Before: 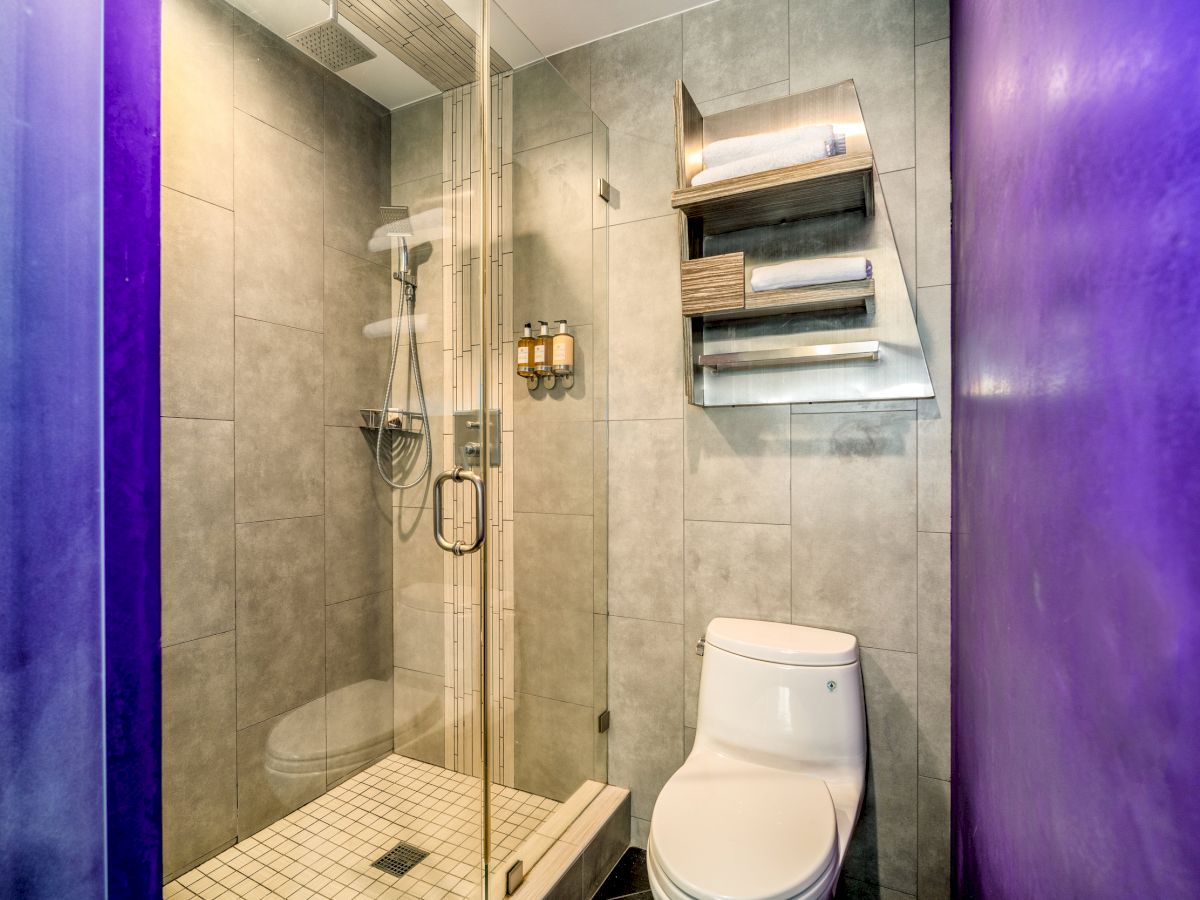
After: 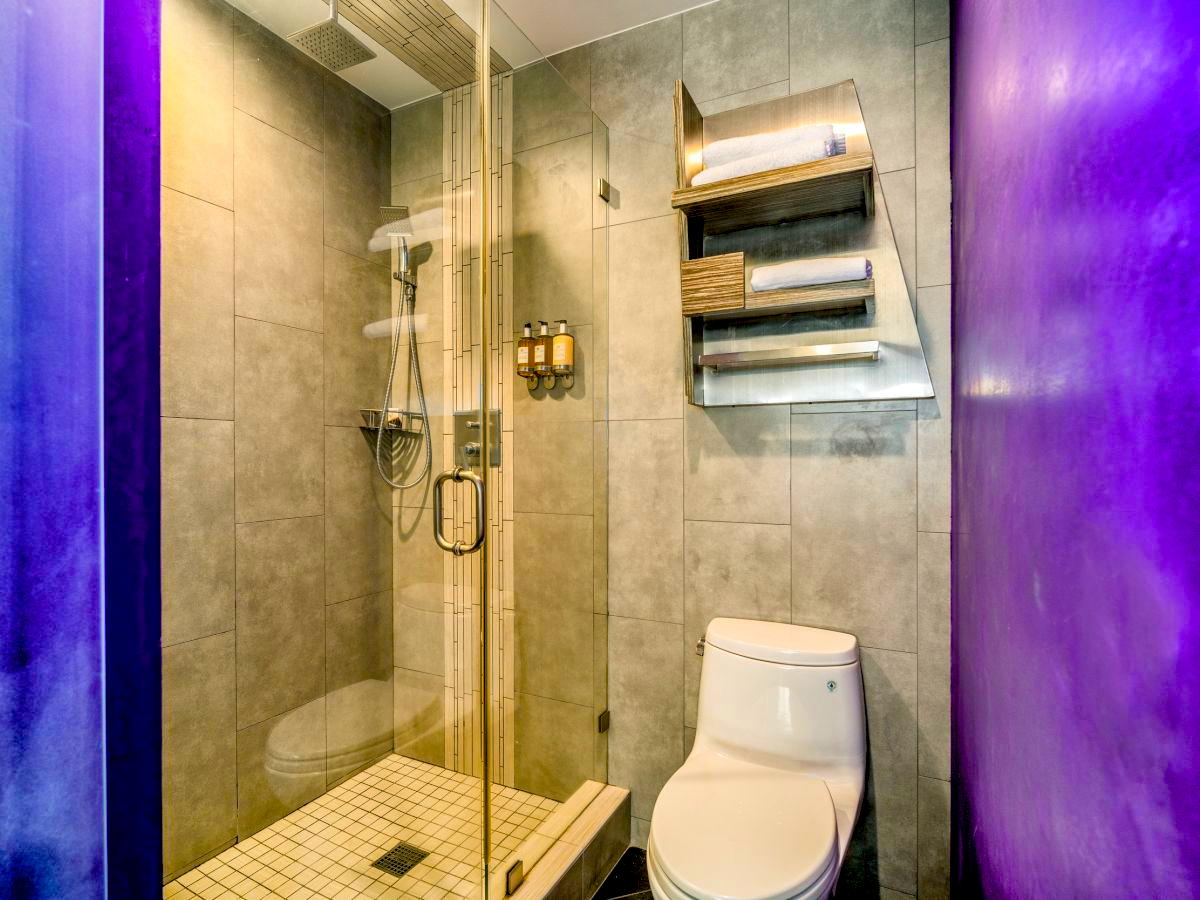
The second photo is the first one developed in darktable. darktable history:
exposure: black level correction 0.009, exposure 0.014 EV, compensate highlight preservation false
shadows and highlights: soften with gaussian
color balance rgb: linear chroma grading › global chroma 15%, perceptual saturation grading › global saturation 30%
